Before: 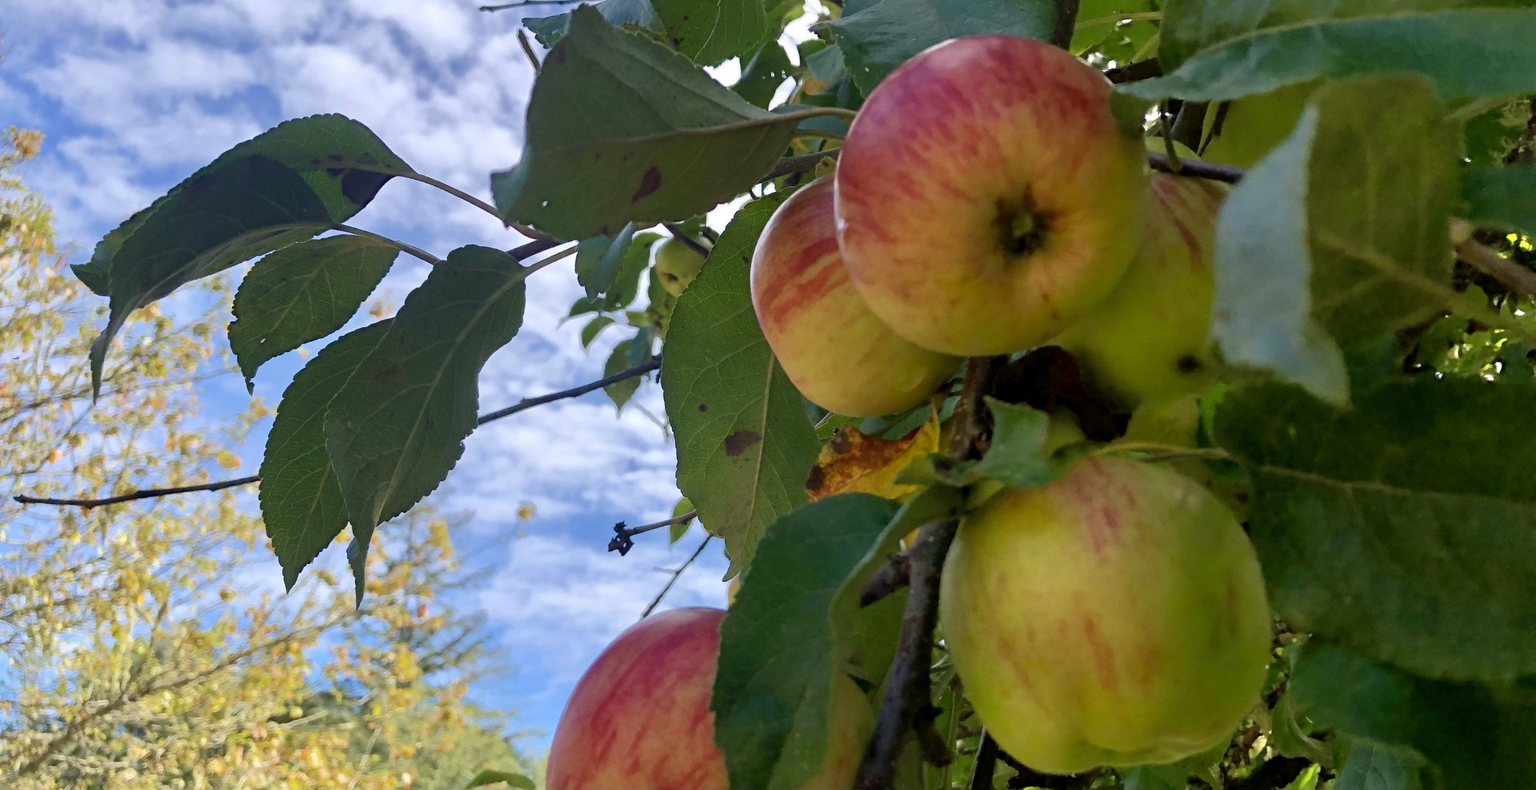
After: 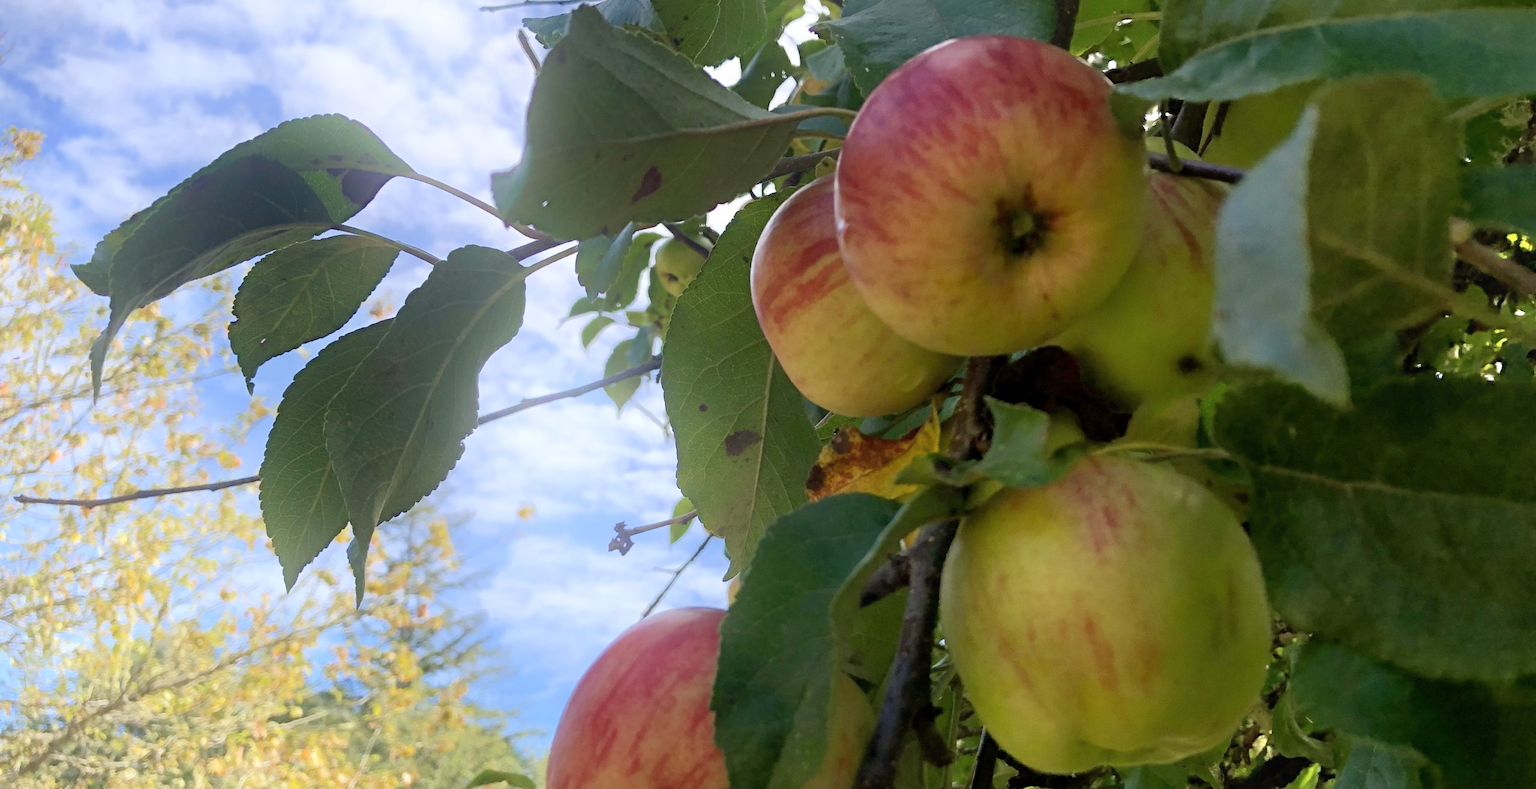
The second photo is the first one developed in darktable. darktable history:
contrast brightness saturation: saturation -0.05
bloom: on, module defaults
